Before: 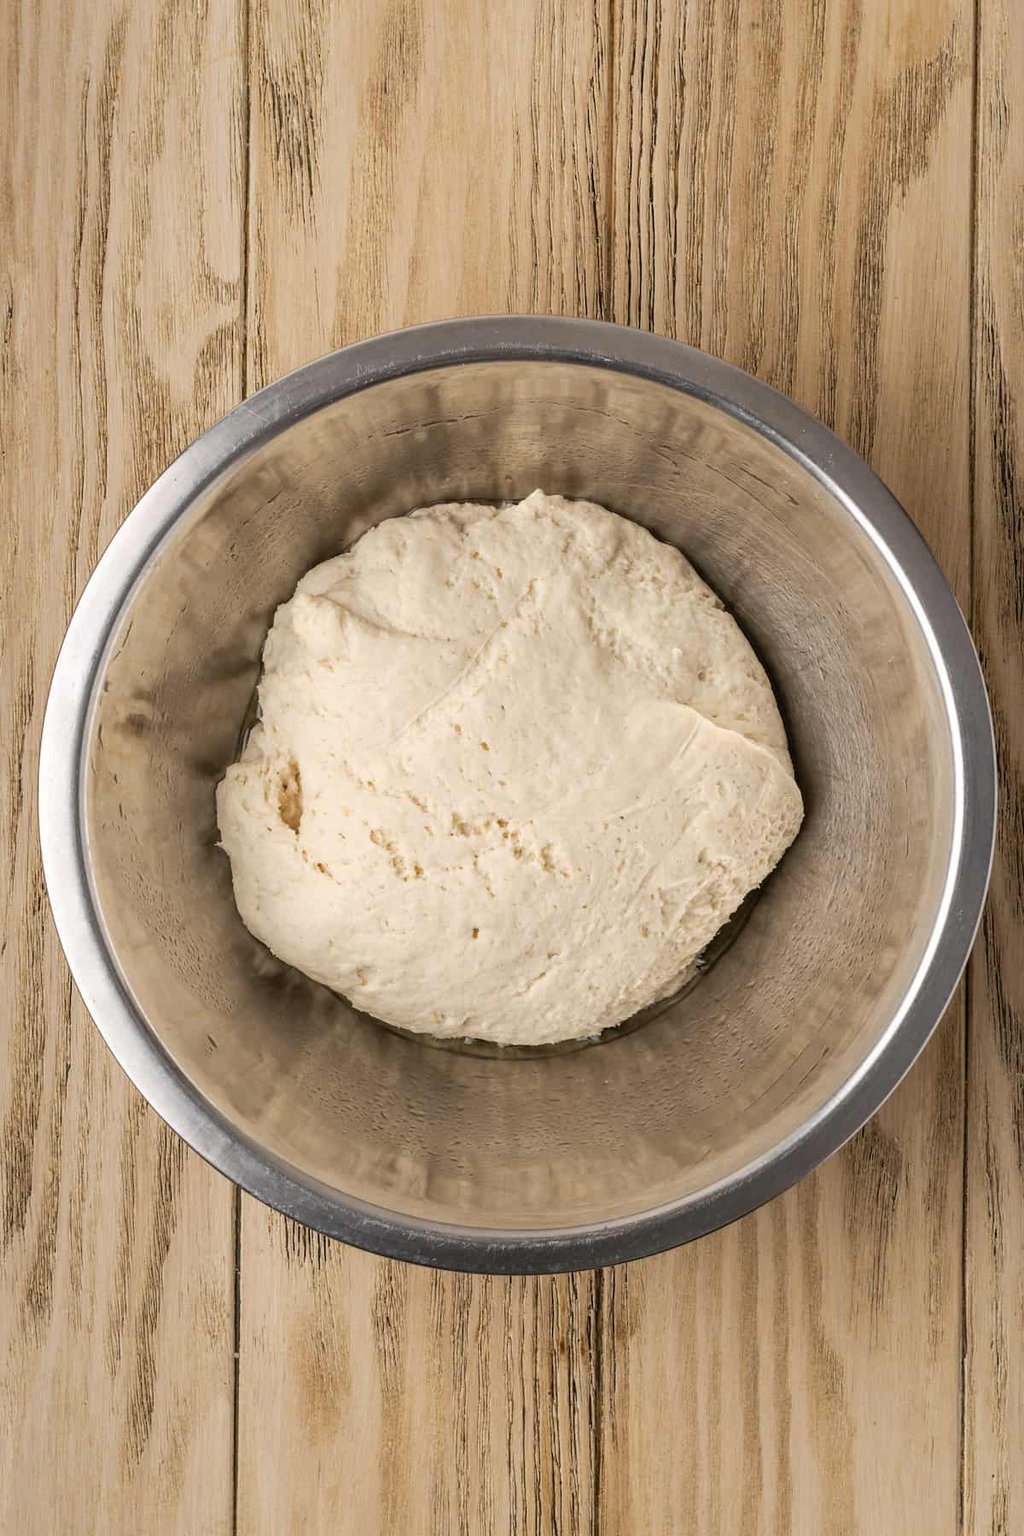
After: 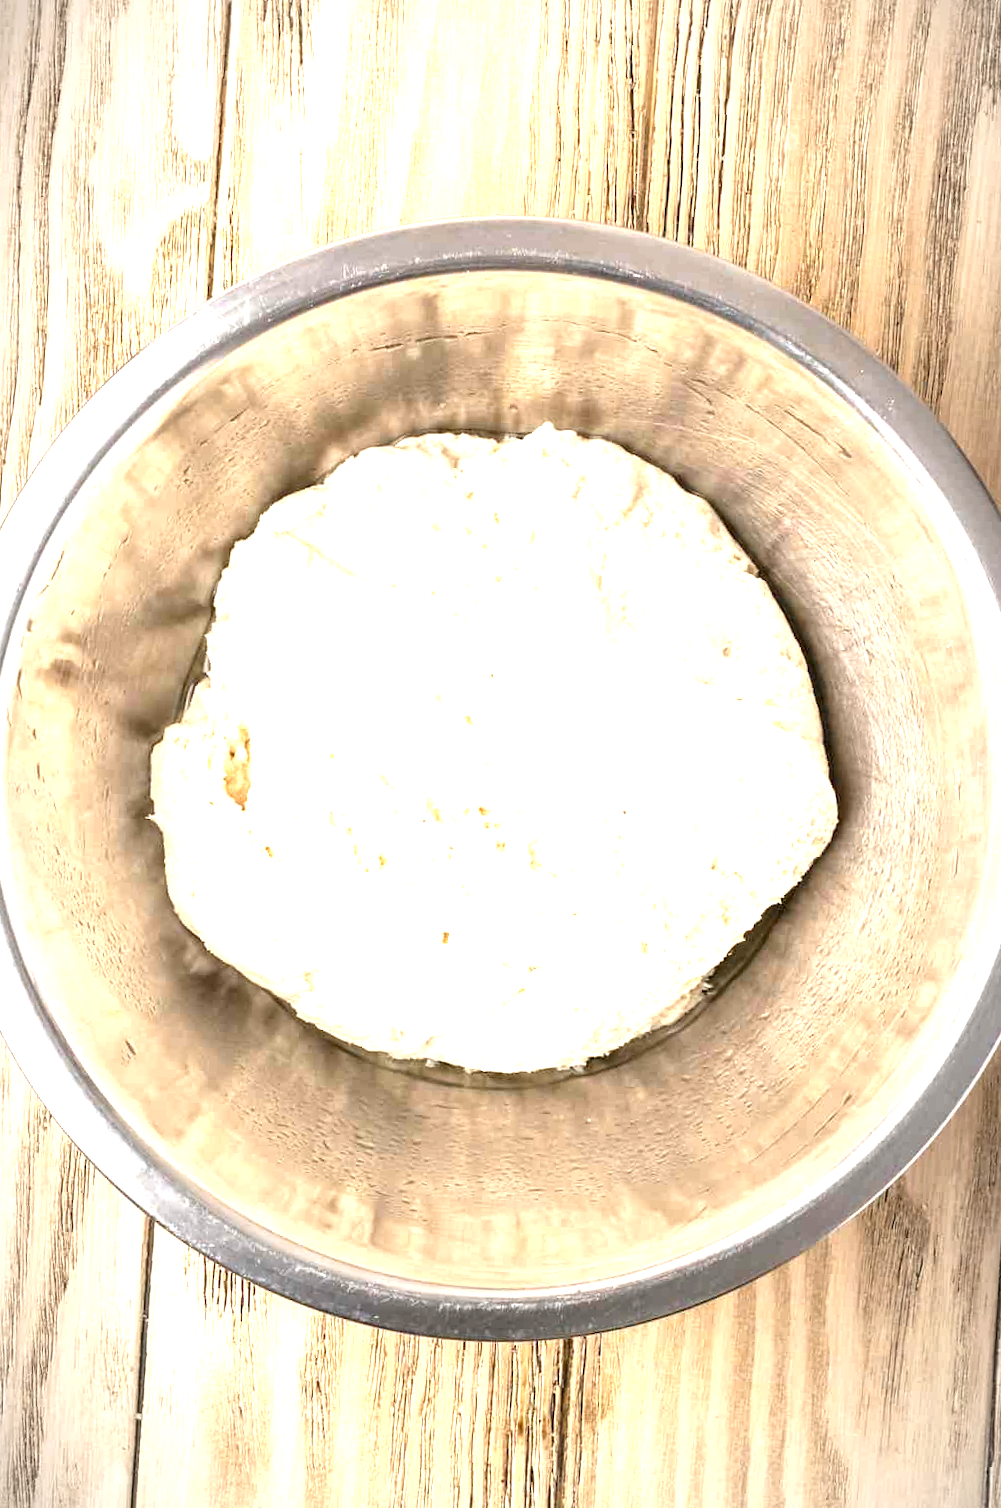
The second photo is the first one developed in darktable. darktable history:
exposure: black level correction 0.001, exposure 1.809 EV, compensate highlight preservation false
crop and rotate: angle -3.16°, left 5.123%, top 5.161%, right 4.611%, bottom 4.234%
contrast brightness saturation: saturation -0.067
vignetting: fall-off start 87.48%, automatic ratio true
